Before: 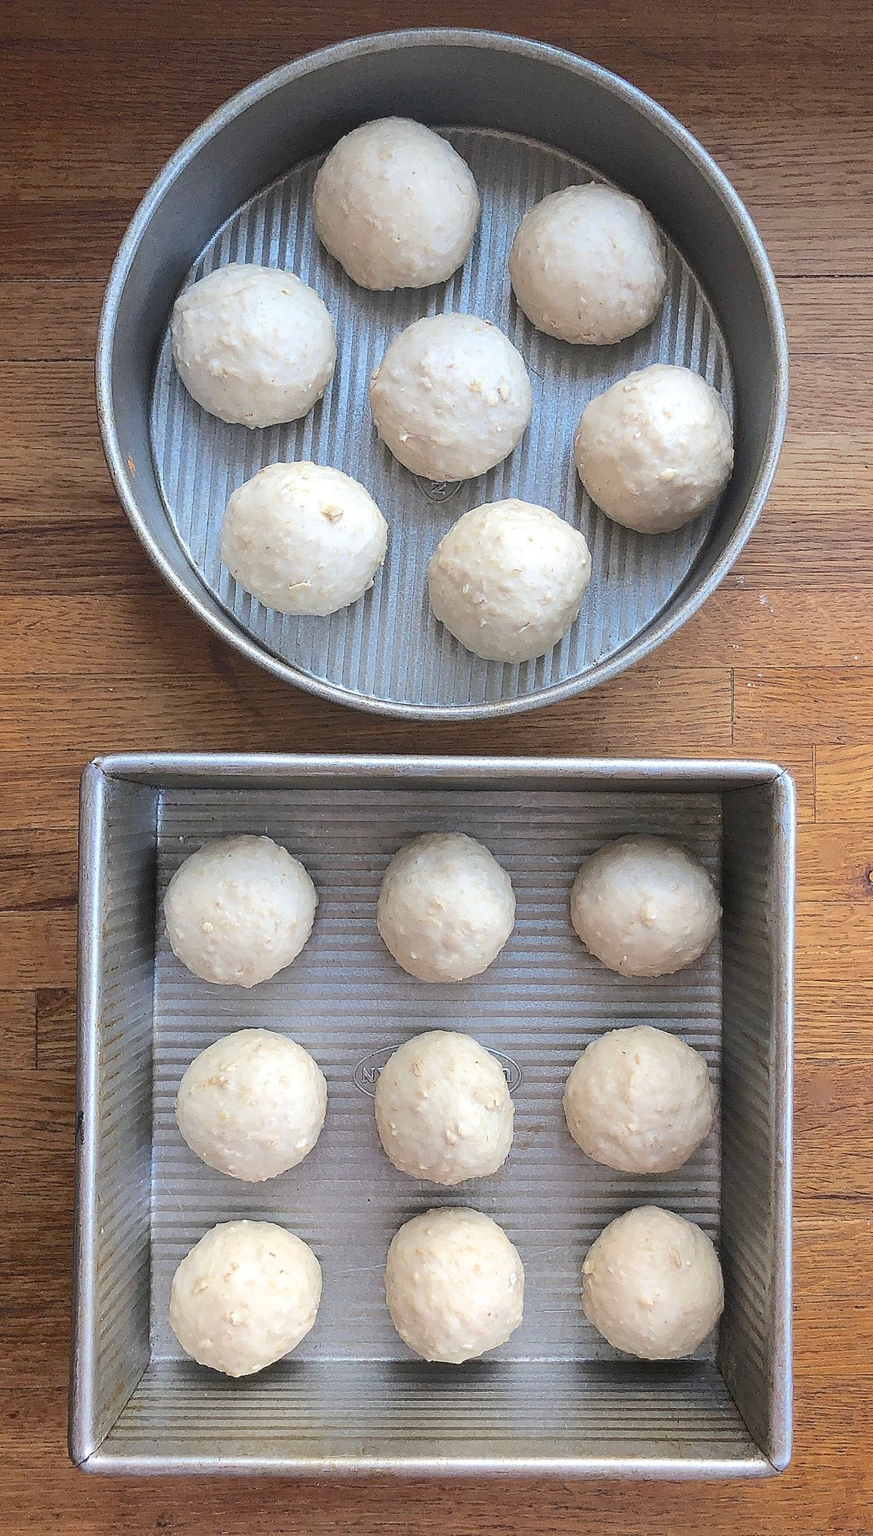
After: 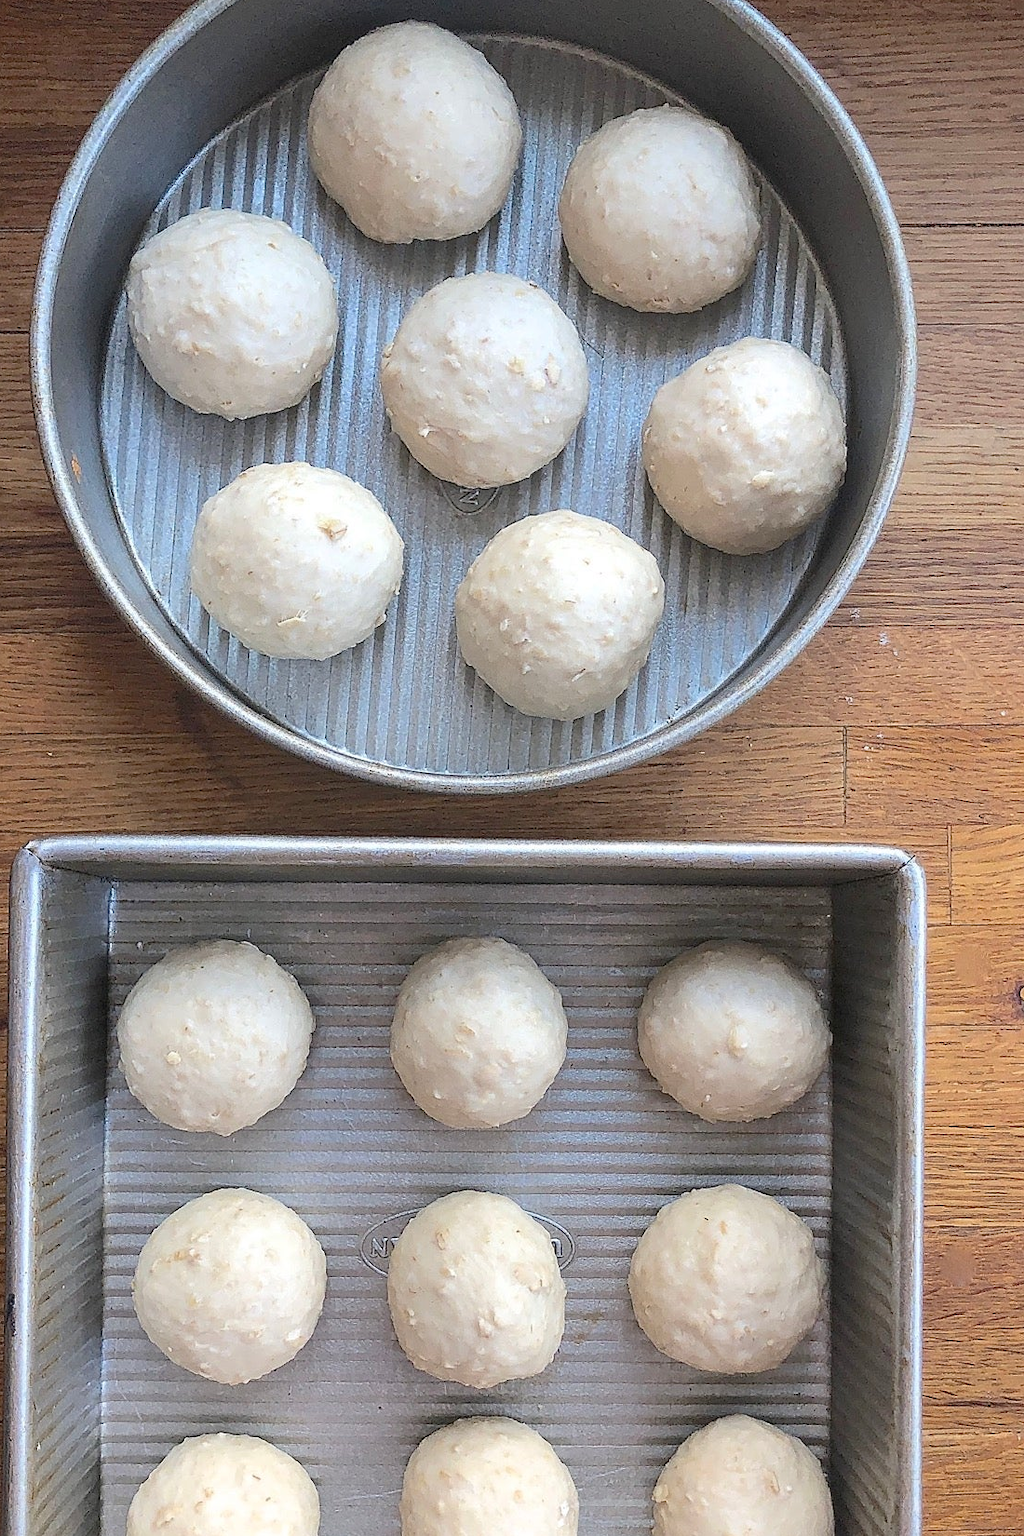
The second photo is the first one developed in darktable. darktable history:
crop: left 8.258%, top 6.55%, bottom 15.29%
